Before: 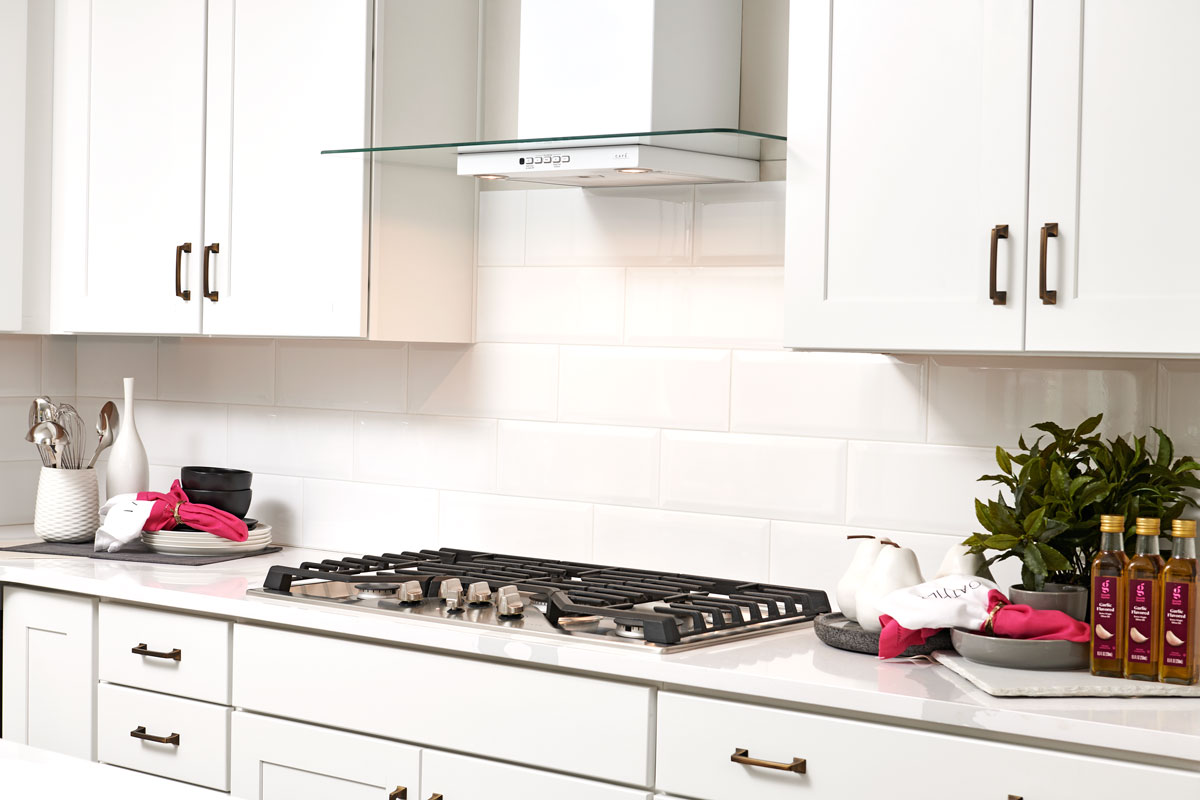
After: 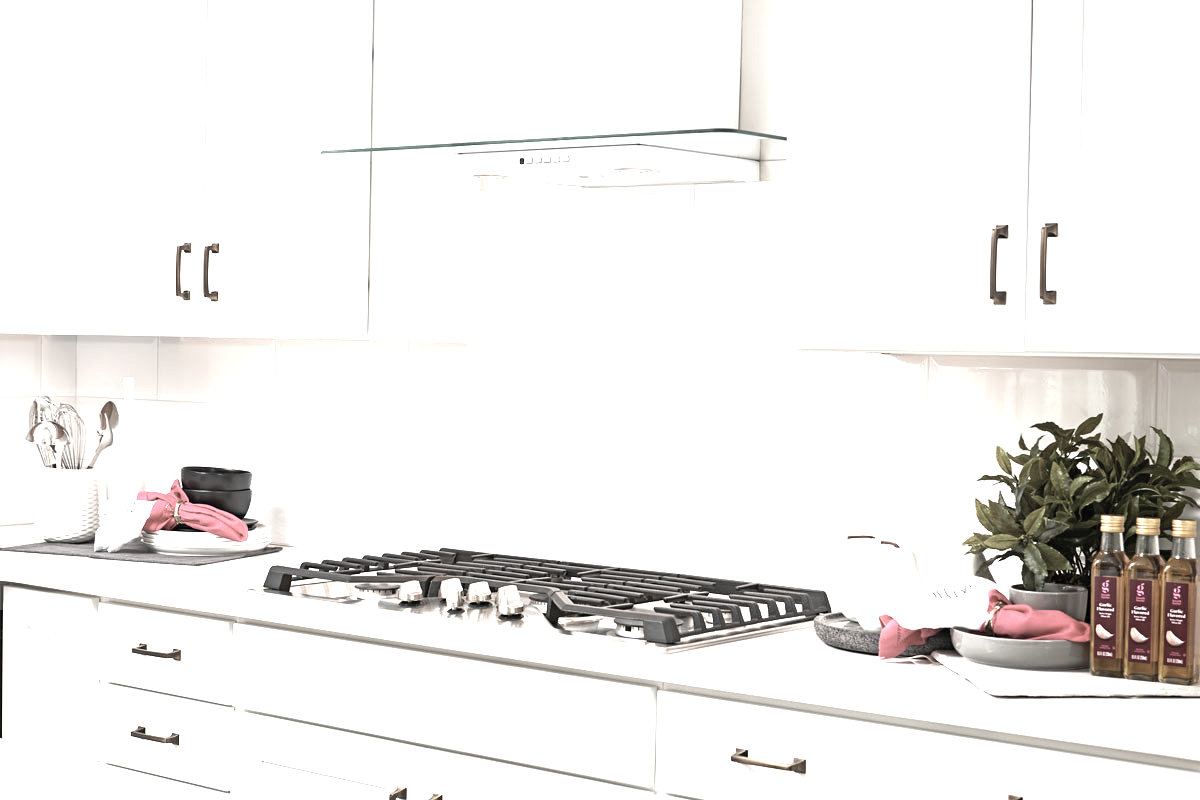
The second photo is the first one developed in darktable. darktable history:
exposure: black level correction 0, exposure 1.391 EV, compensate exposure bias true, compensate highlight preservation false
vignetting: fall-off radius 61.25%, saturation 0.368, center (-0.147, 0.011)
shadows and highlights: shadows 12.51, white point adjustment 1.28, highlights -2.03, soften with gaussian
color correction: highlights b* -0.027, saturation 0.358
